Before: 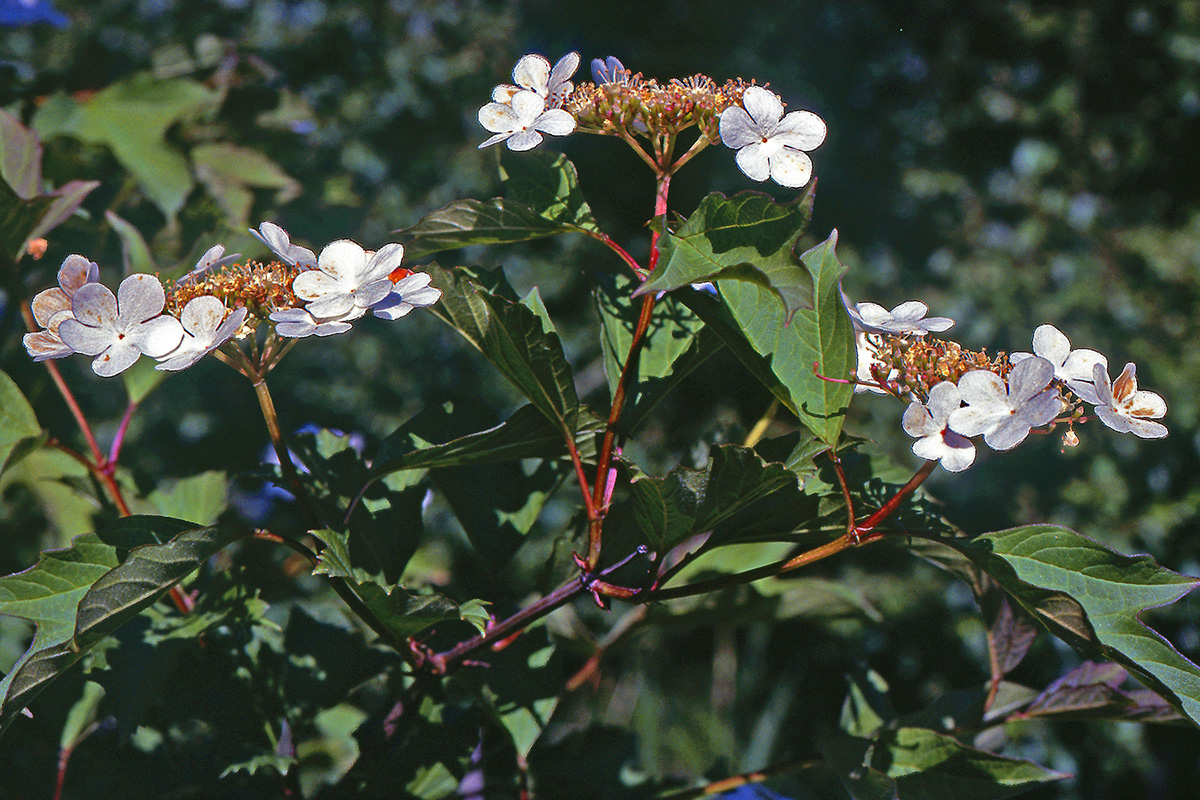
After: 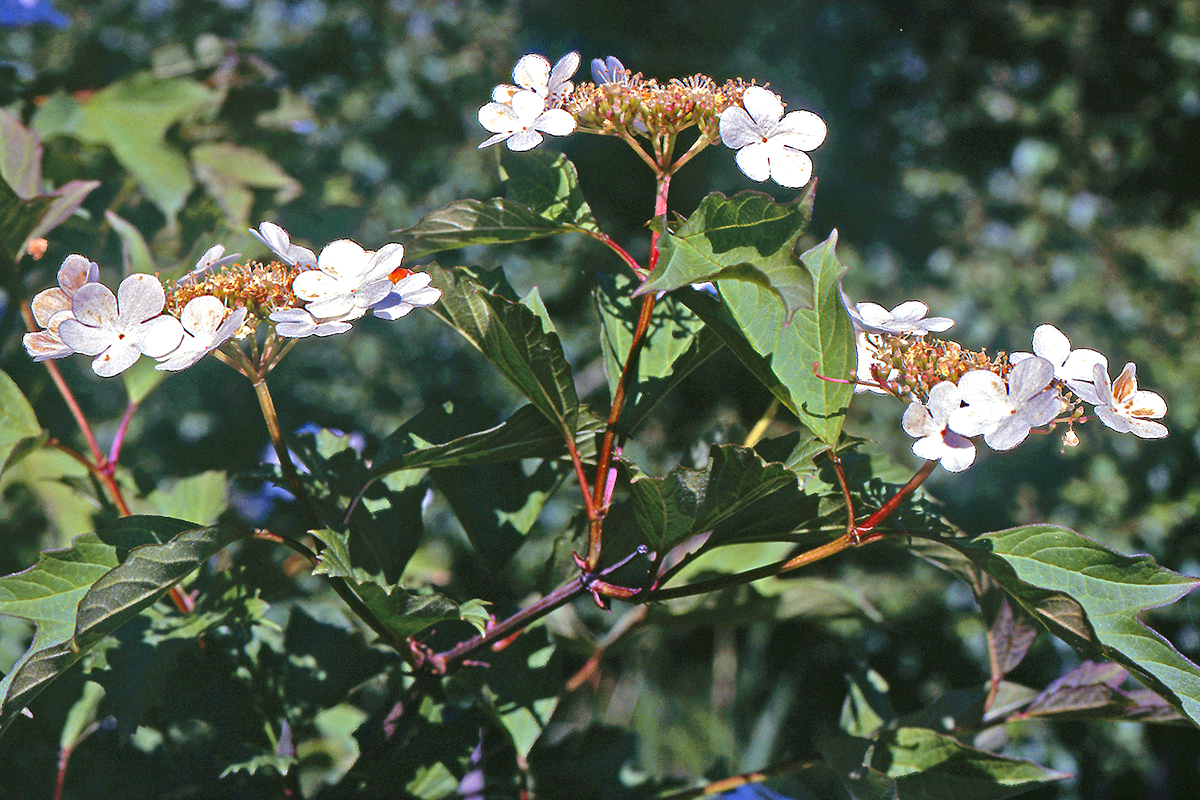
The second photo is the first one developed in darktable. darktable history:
tone equalizer: -8 EV -0.413 EV, -7 EV -0.359 EV, -6 EV -0.345 EV, -5 EV -0.197 EV, -3 EV 0.248 EV, -2 EV 0.359 EV, -1 EV 0.412 EV, +0 EV 0.428 EV
